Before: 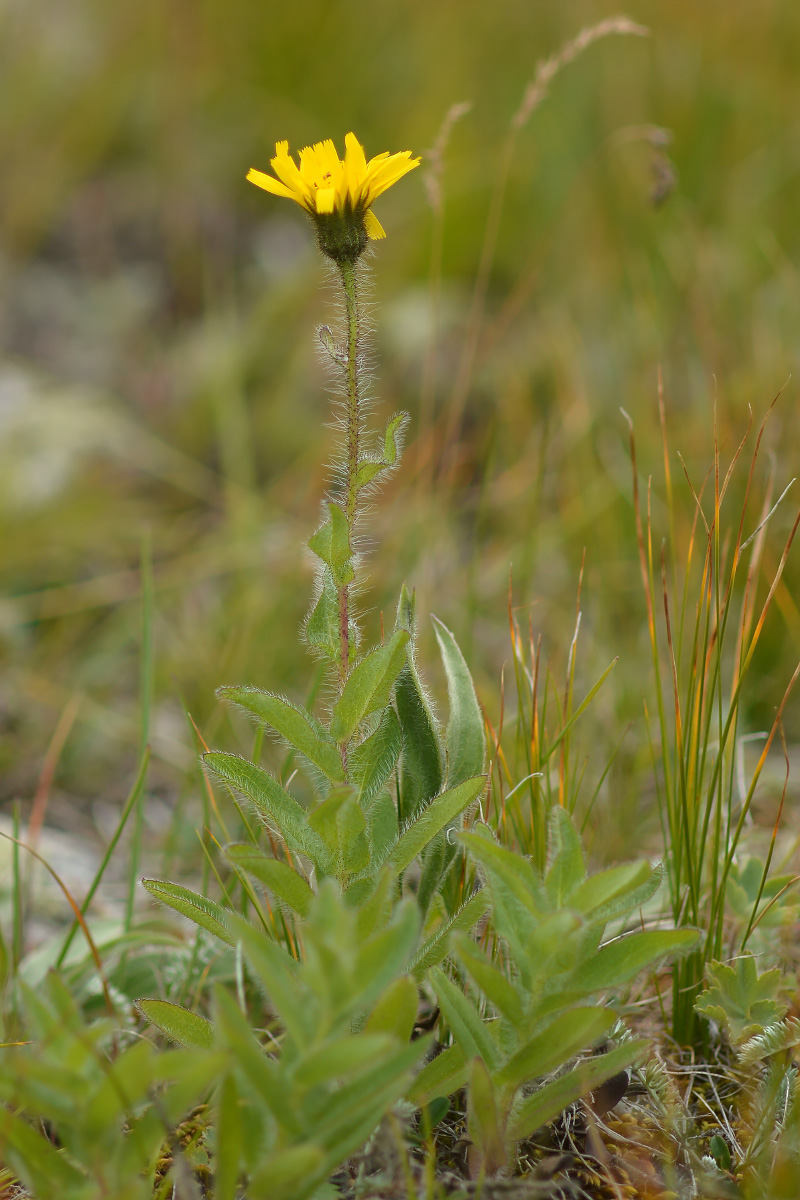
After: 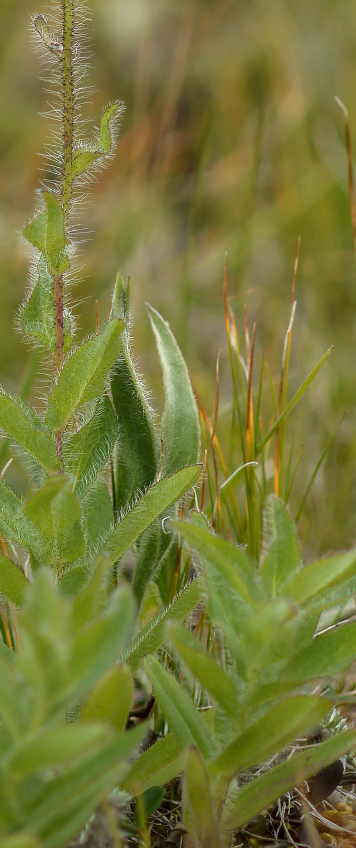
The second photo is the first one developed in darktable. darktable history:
local contrast: on, module defaults
crop: left 35.671%, top 25.919%, right 19.72%, bottom 3.366%
